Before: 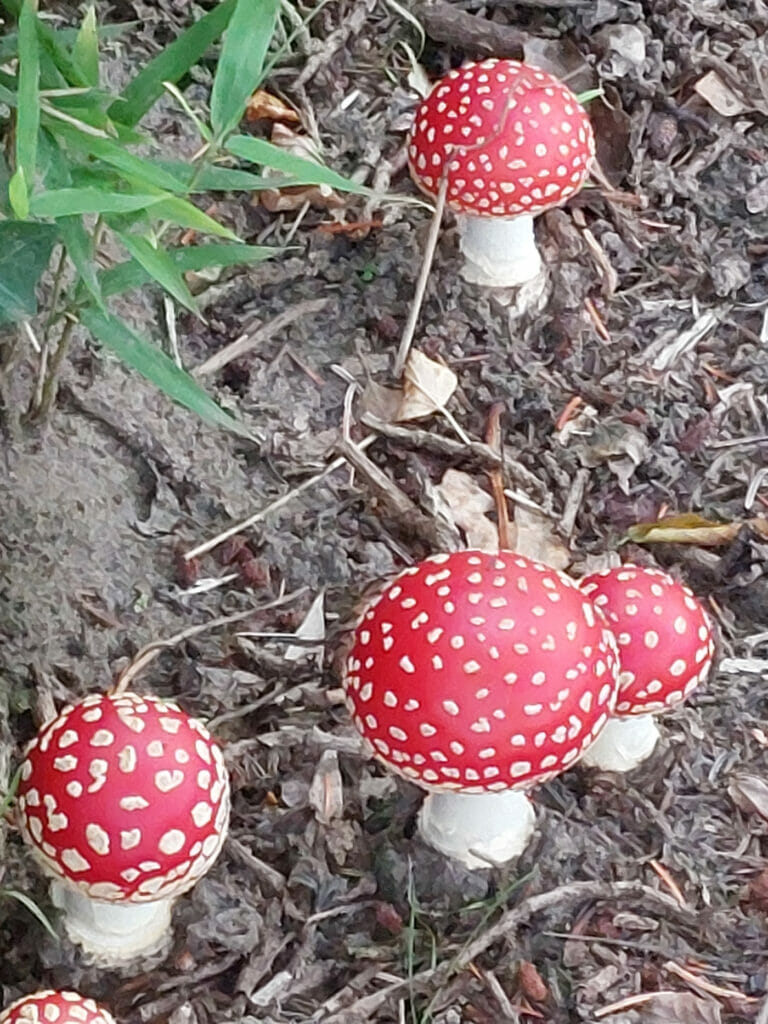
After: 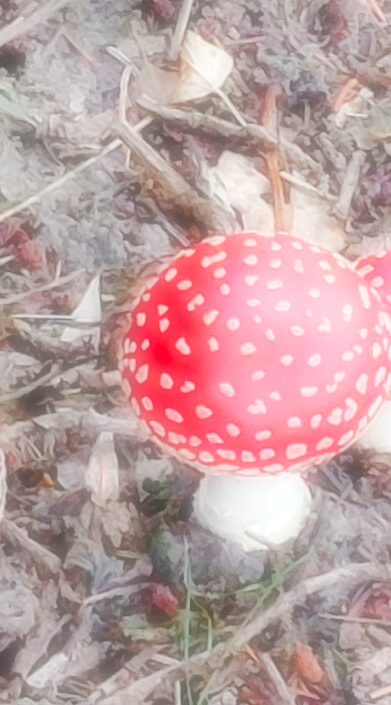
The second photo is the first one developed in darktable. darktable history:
exposure: black level correction 0.002, exposure 0.15 EV, compensate highlight preservation false
crop and rotate: left 29.237%, top 31.152%, right 19.807%
soften: on, module defaults
color balance rgb: perceptual saturation grading › global saturation 25%, perceptual brilliance grading › mid-tones 10%, perceptual brilliance grading › shadows 15%, global vibrance 20%
tone curve: curves: ch0 [(0, 0) (0.003, 0.013) (0.011, 0.012) (0.025, 0.011) (0.044, 0.016) (0.069, 0.029) (0.1, 0.045) (0.136, 0.074) (0.177, 0.123) (0.224, 0.207) (0.277, 0.313) (0.335, 0.414) (0.399, 0.509) (0.468, 0.599) (0.543, 0.663) (0.623, 0.728) (0.709, 0.79) (0.801, 0.854) (0.898, 0.925) (1, 1)], preserve colors none
